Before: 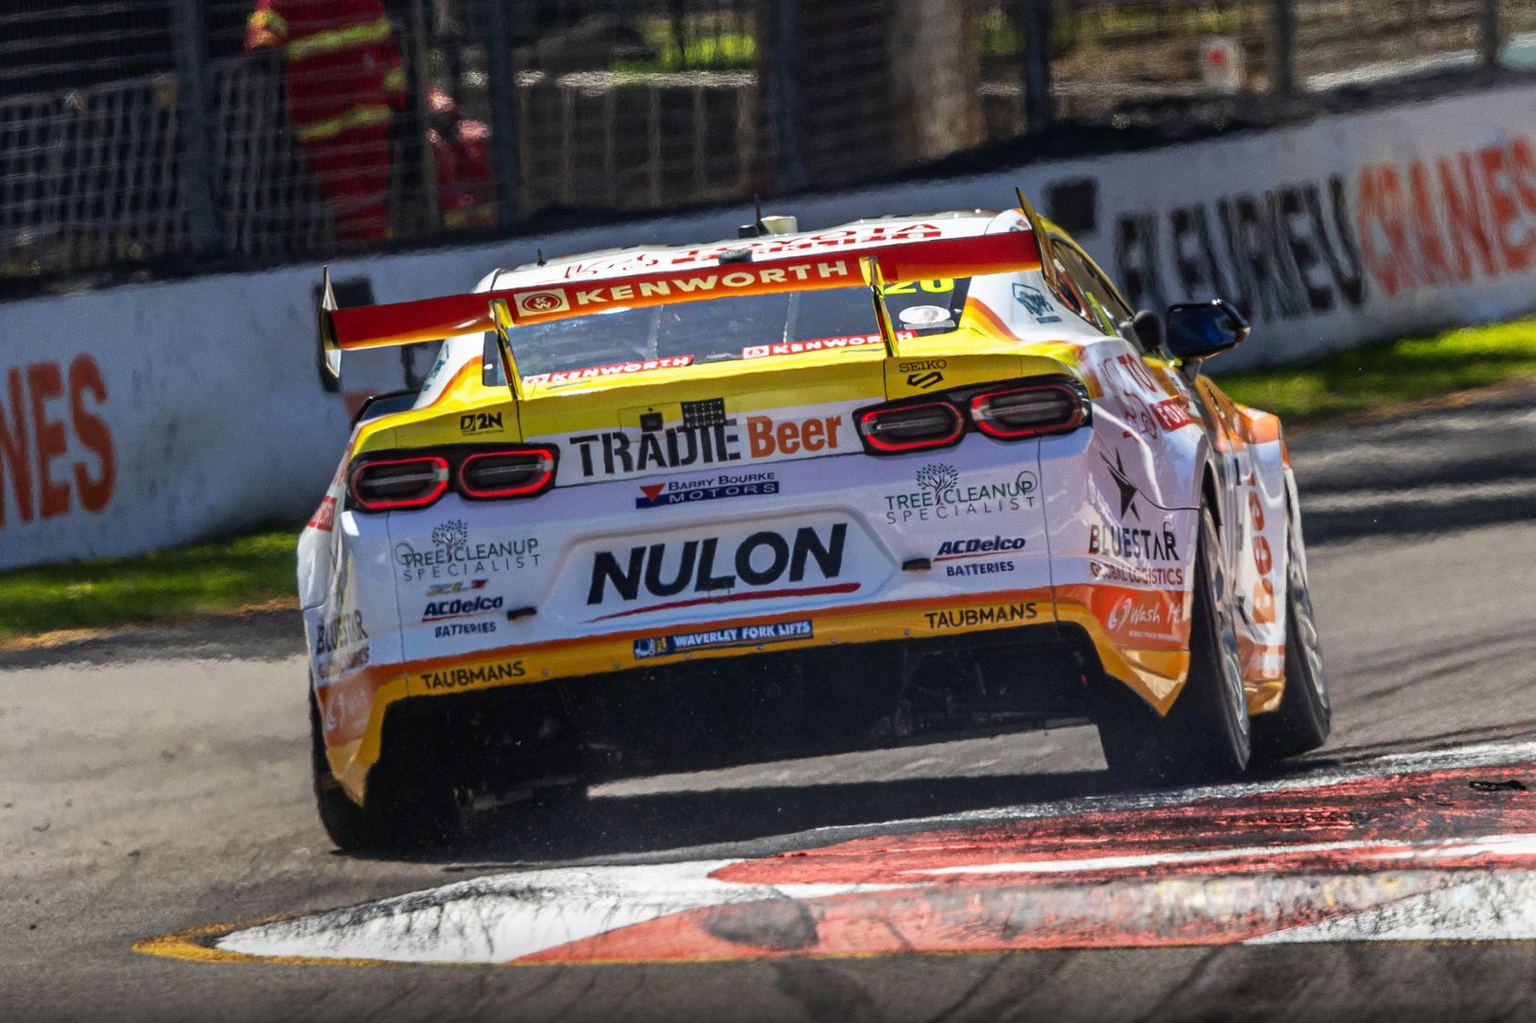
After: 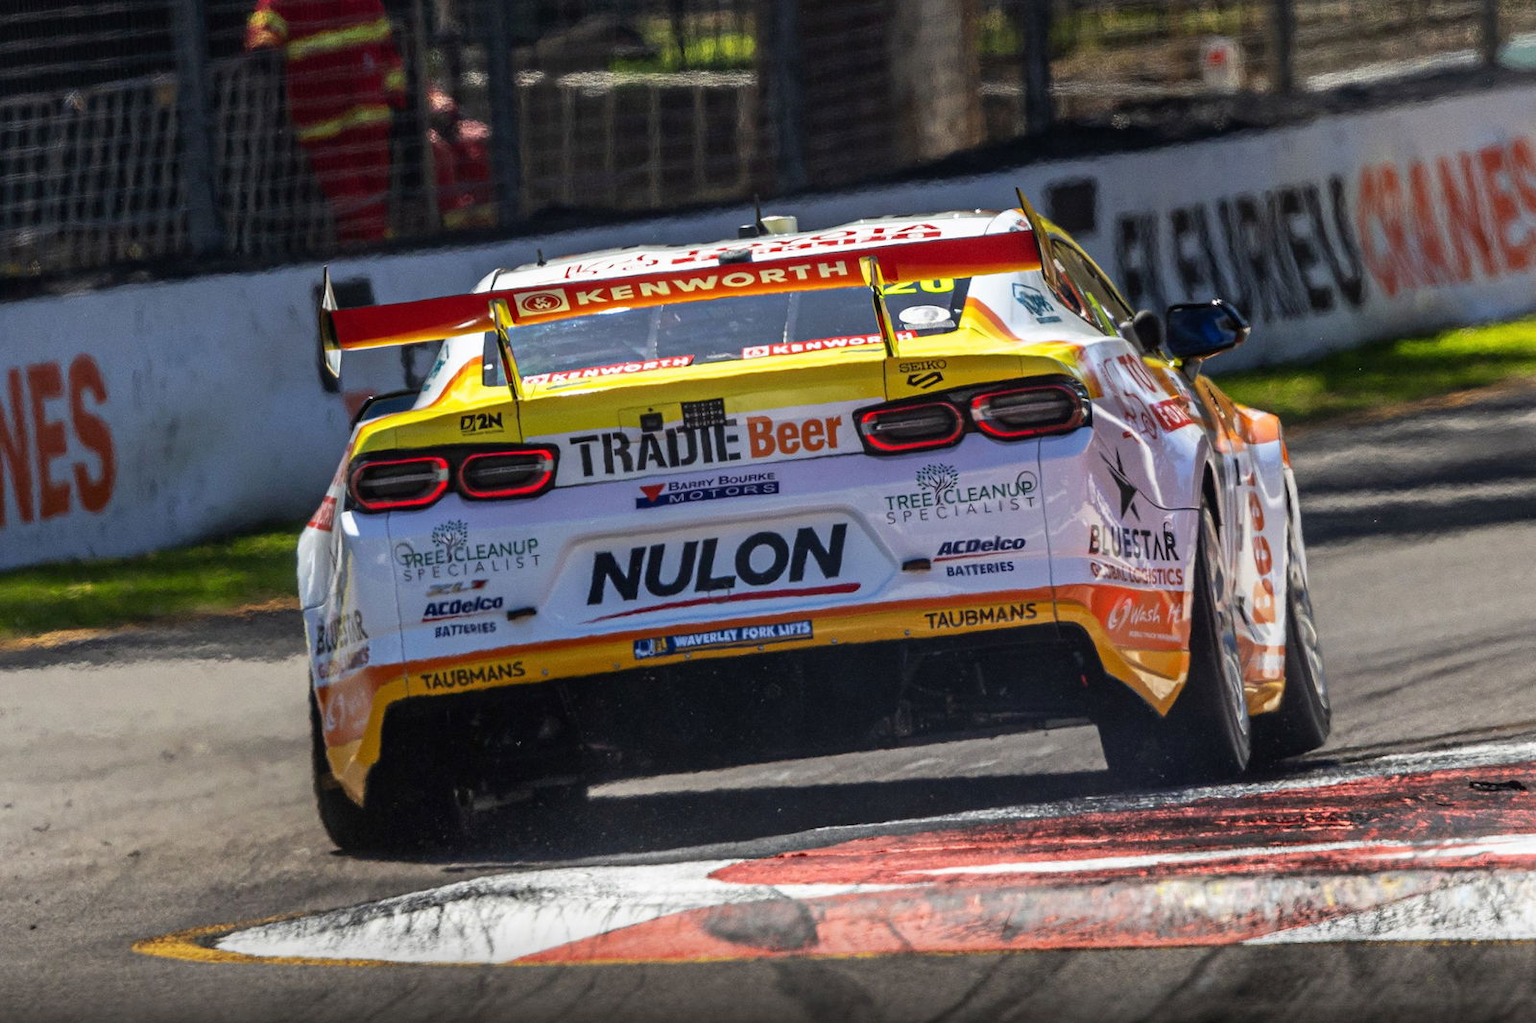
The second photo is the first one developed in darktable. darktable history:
color calibration: illuminant same as pipeline (D50), adaptation XYZ, x 0.345, y 0.357, temperature 5021.73 K
